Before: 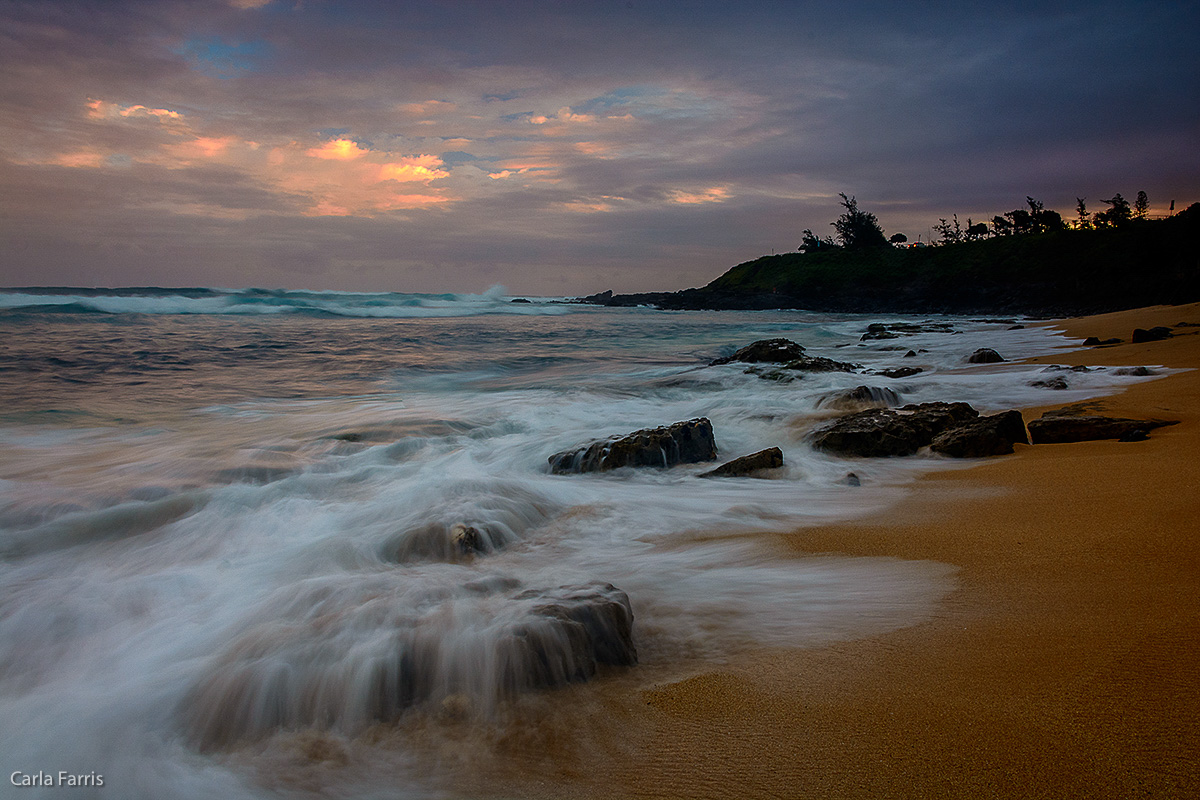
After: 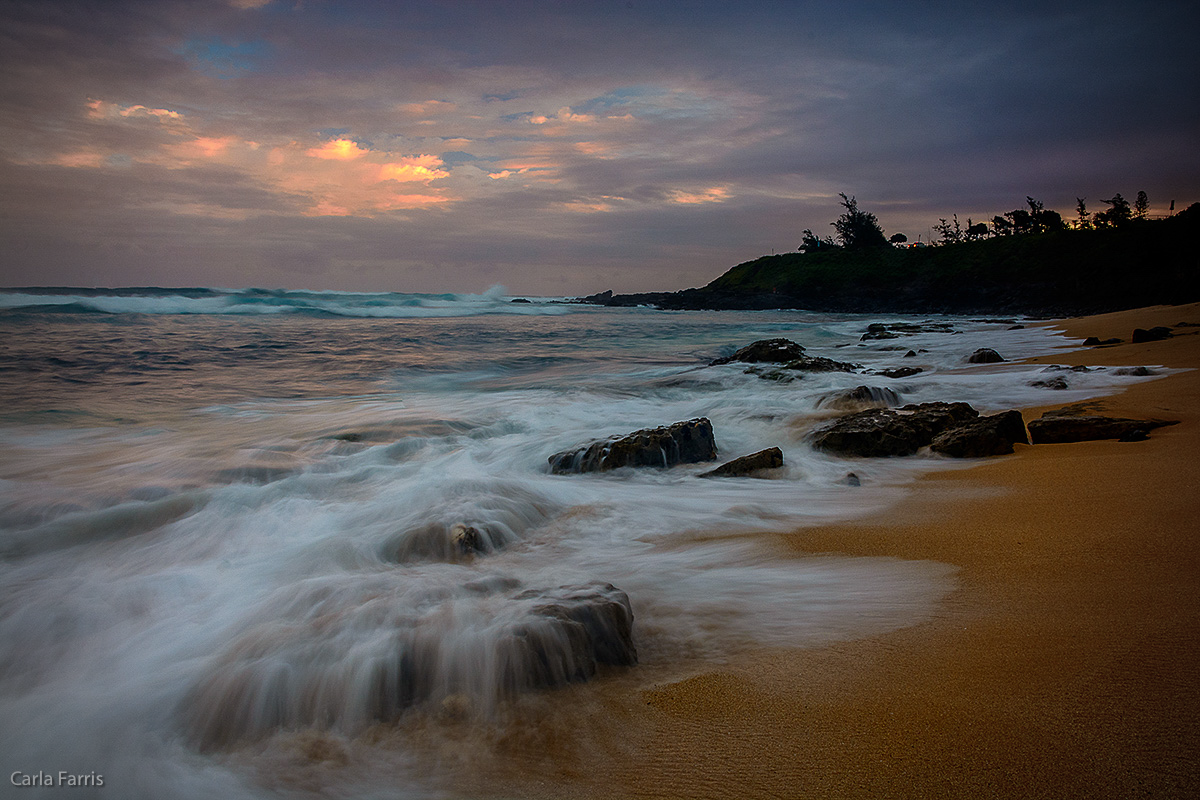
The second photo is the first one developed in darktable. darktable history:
vignetting: fall-off start 74.67%, fall-off radius 66.29%, brightness -0.803
